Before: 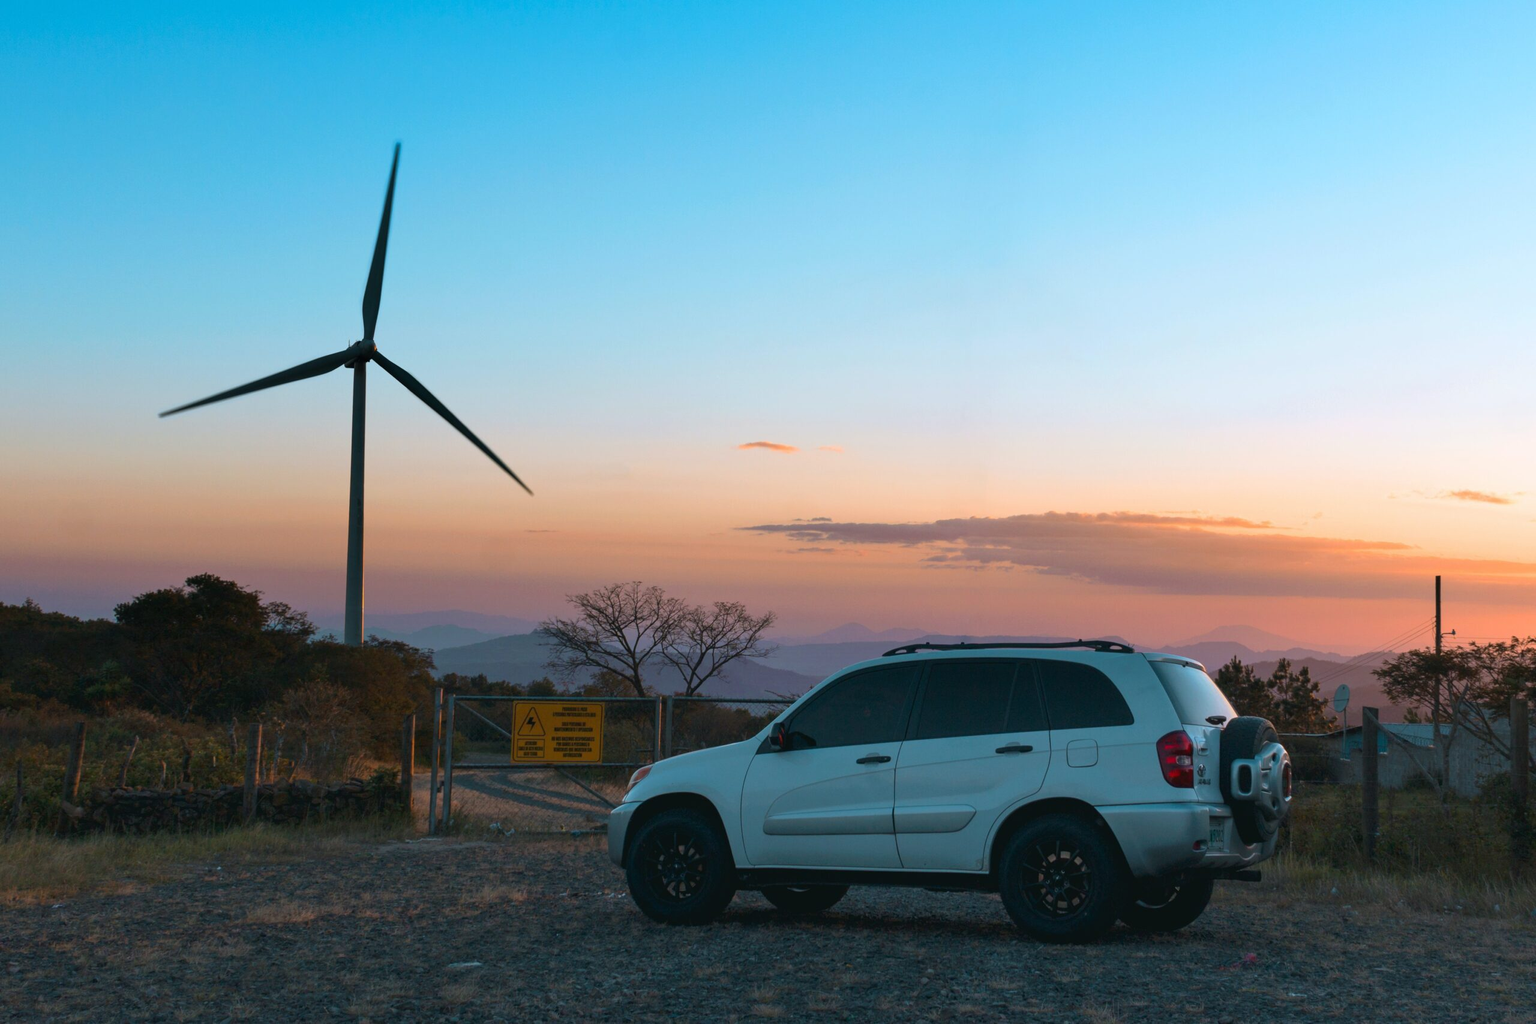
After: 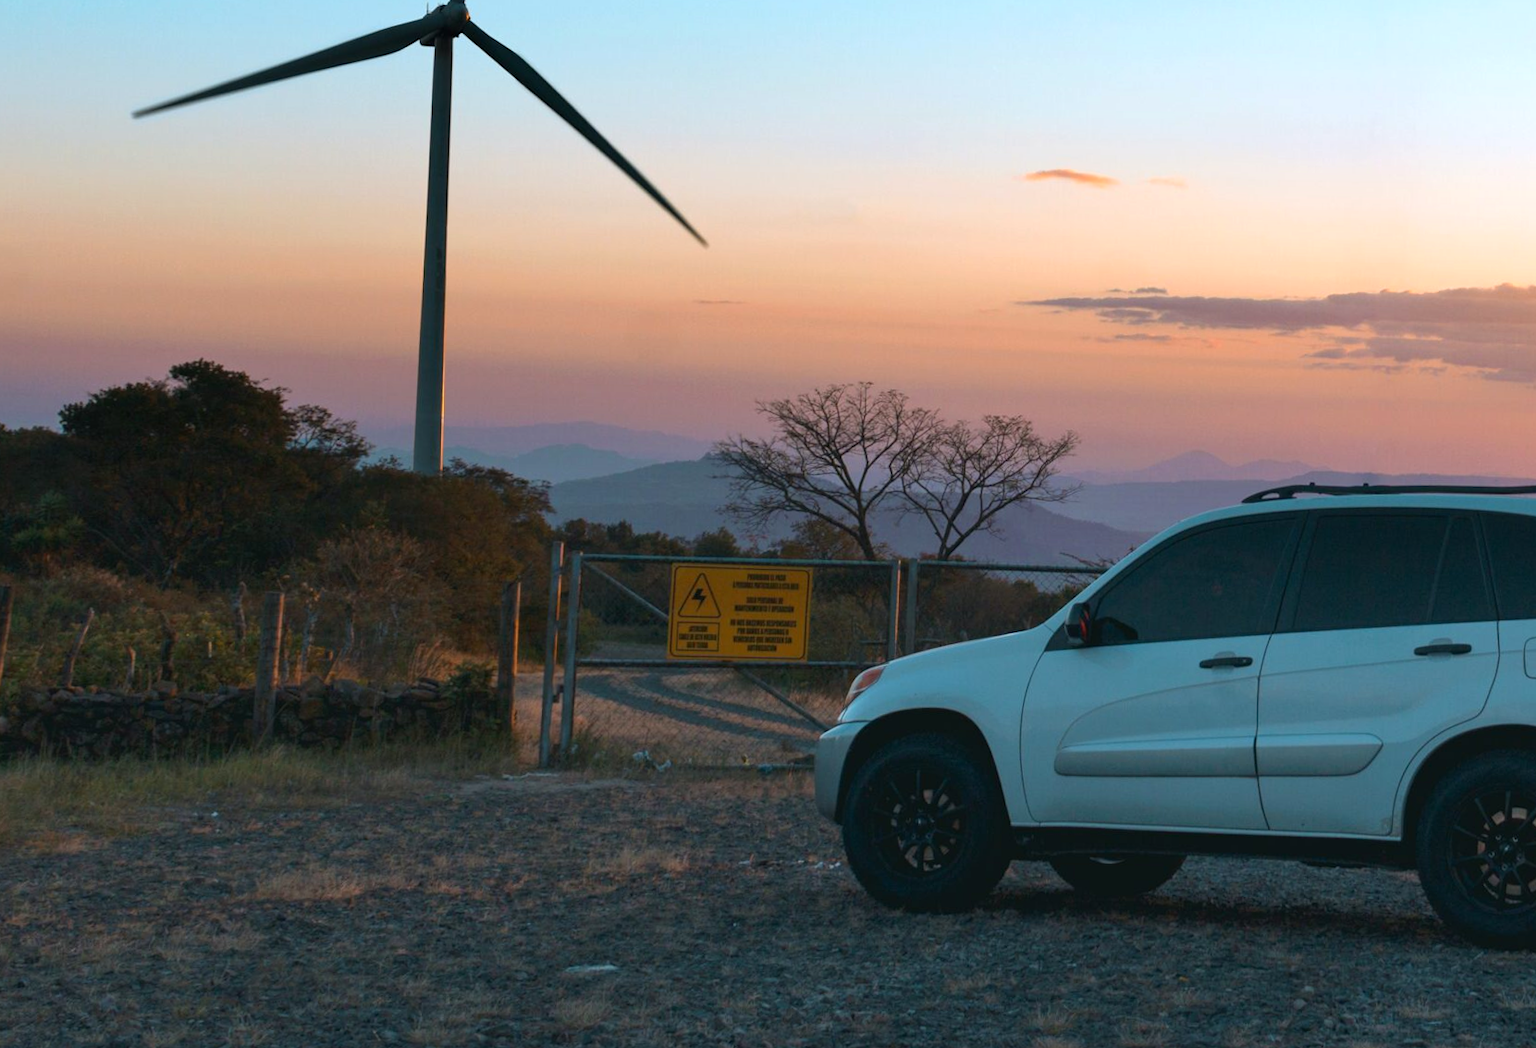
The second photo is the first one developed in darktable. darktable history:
exposure: exposure 0.29 EV, compensate highlight preservation false
crop and rotate: angle -0.865°, left 3.843%, top 32.047%, right 29.783%
